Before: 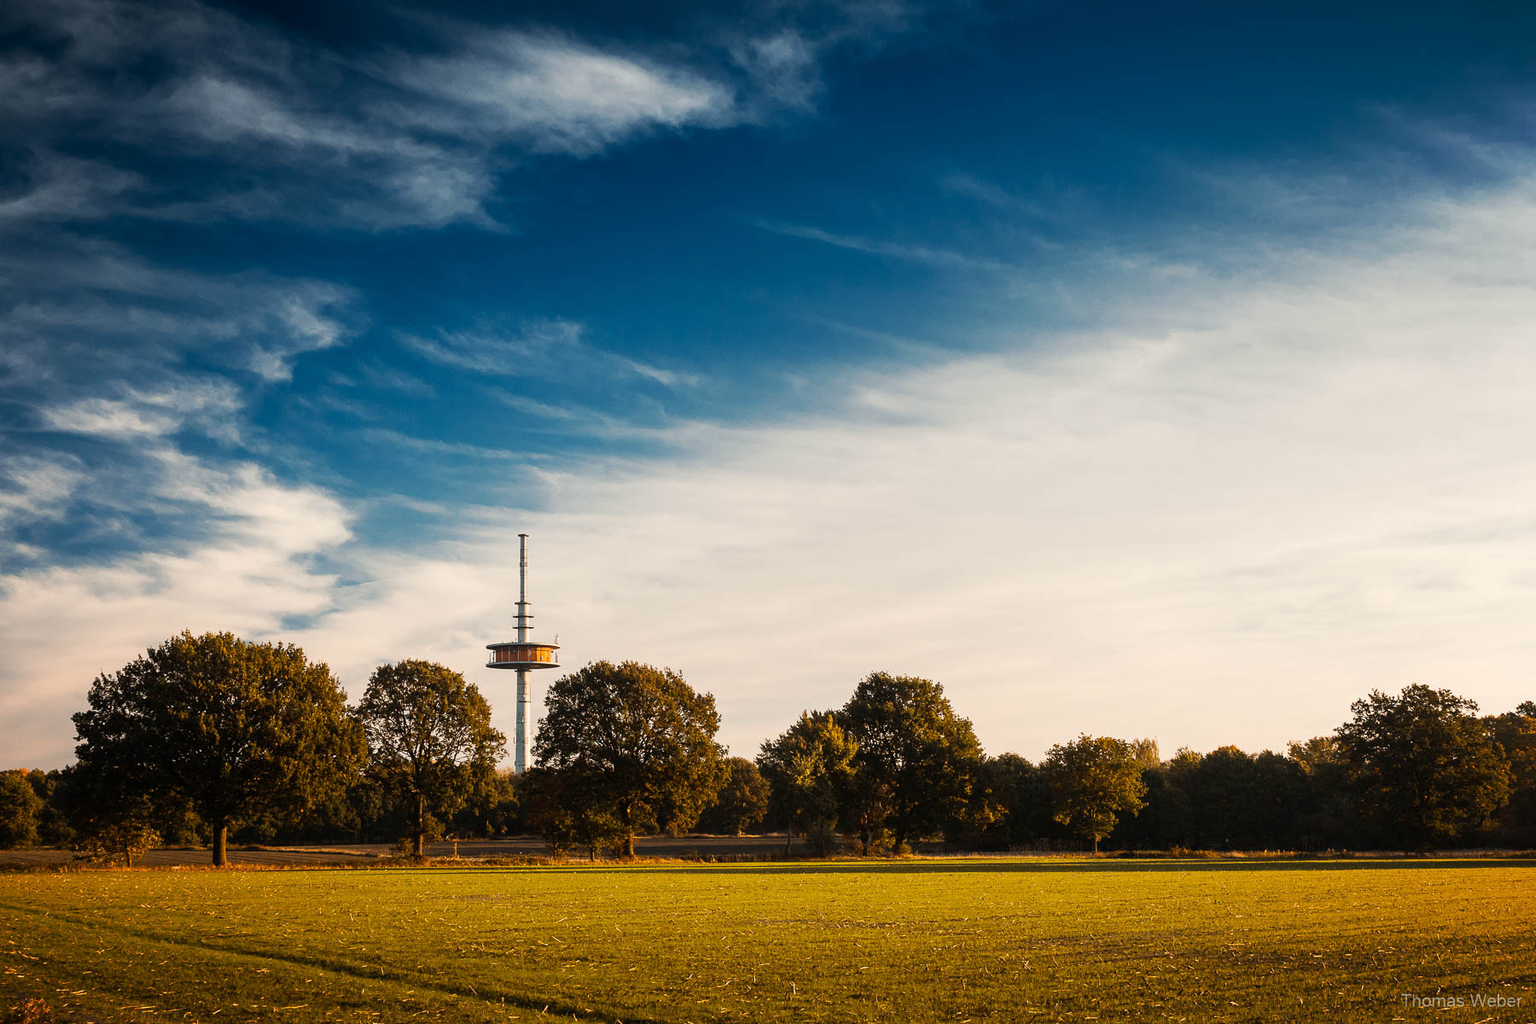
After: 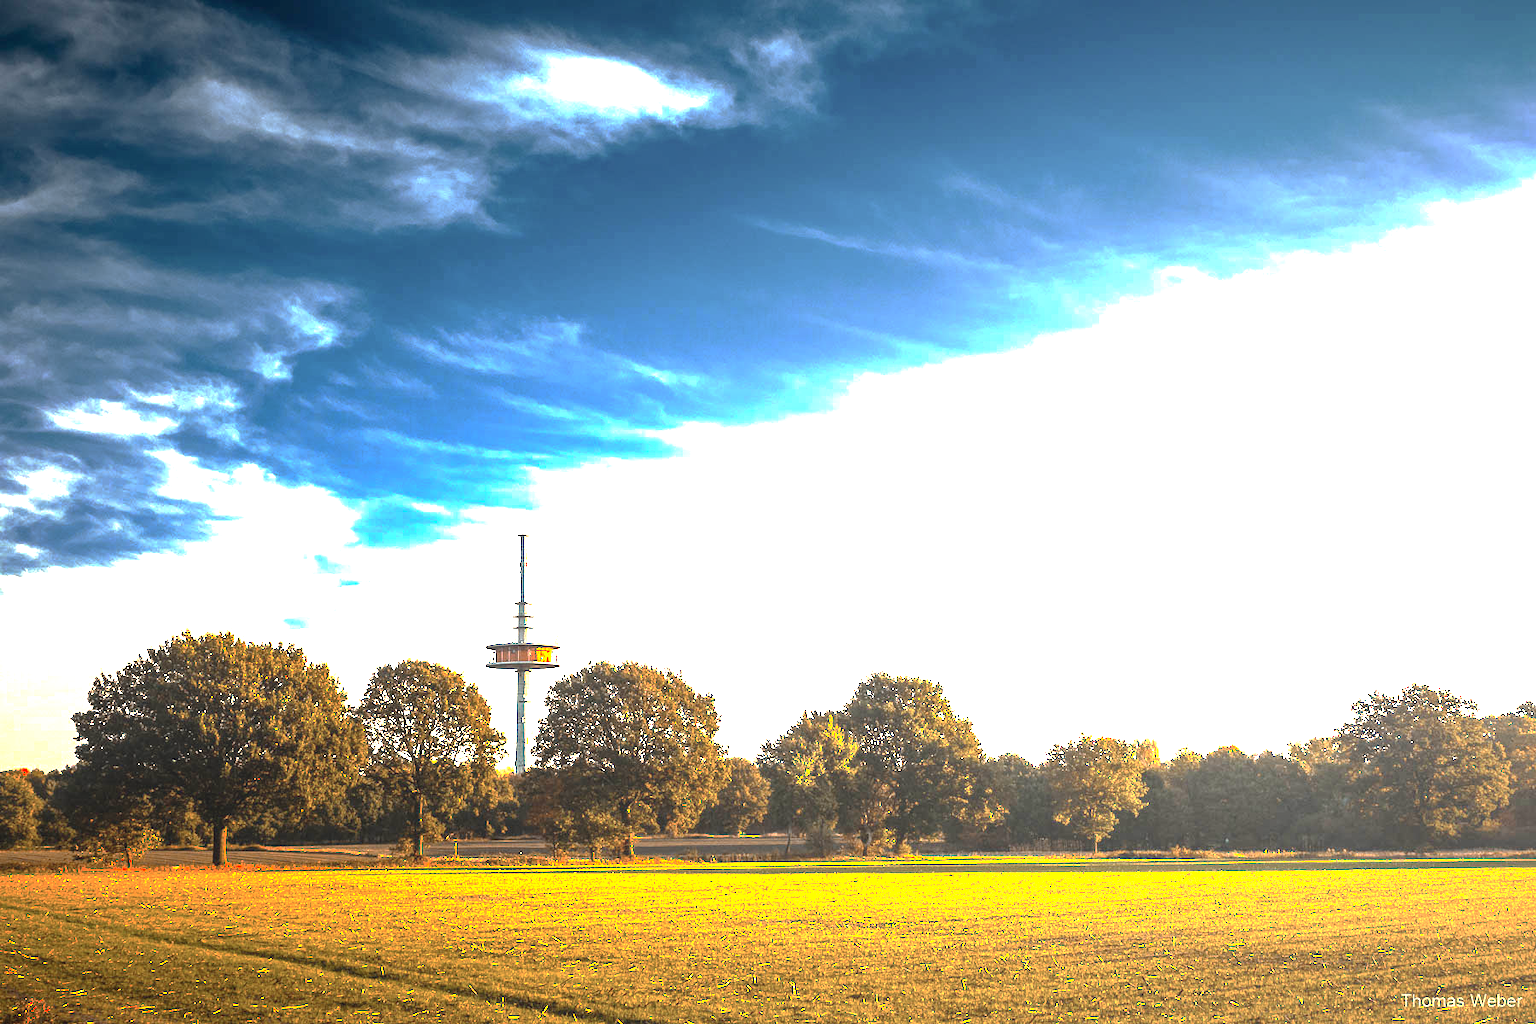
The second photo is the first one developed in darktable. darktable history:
base curve: curves: ch0 [(0, 0) (0.841, 0.609) (1, 1)], preserve colors none
exposure: black level correction 0, exposure 1.739 EV, compensate highlight preservation false
local contrast: on, module defaults
